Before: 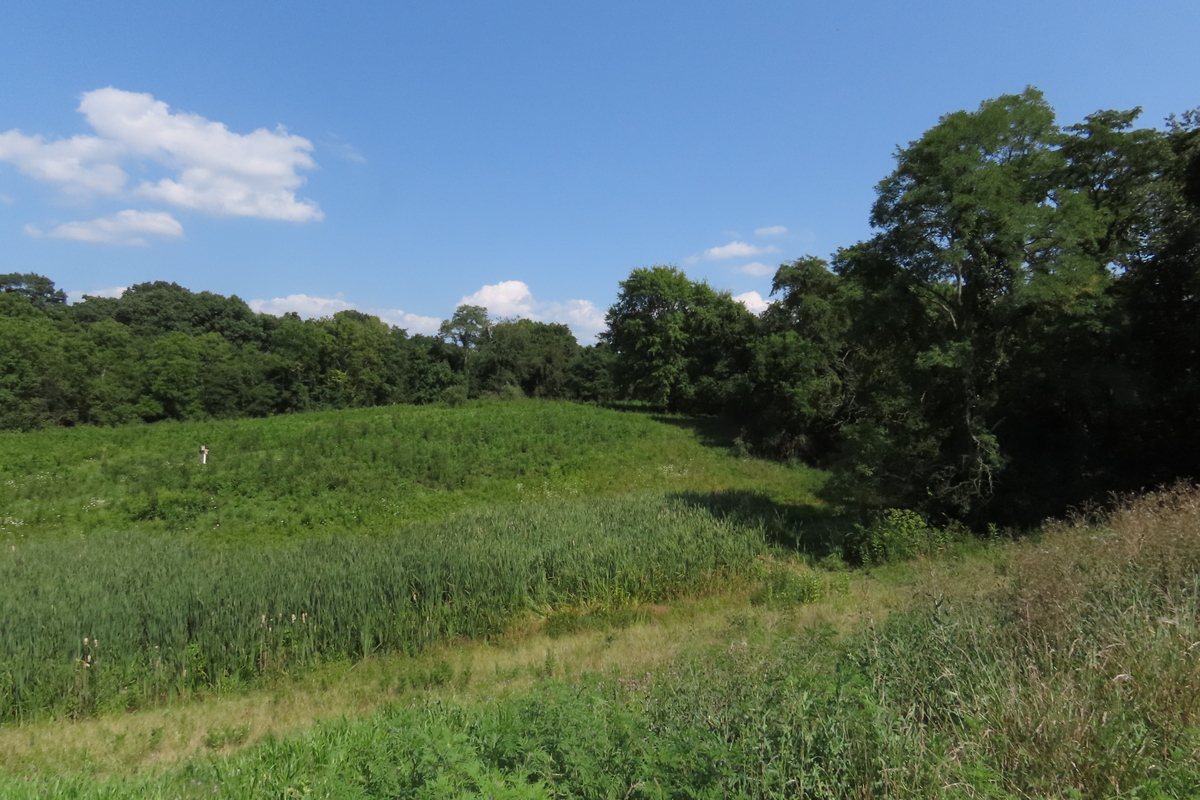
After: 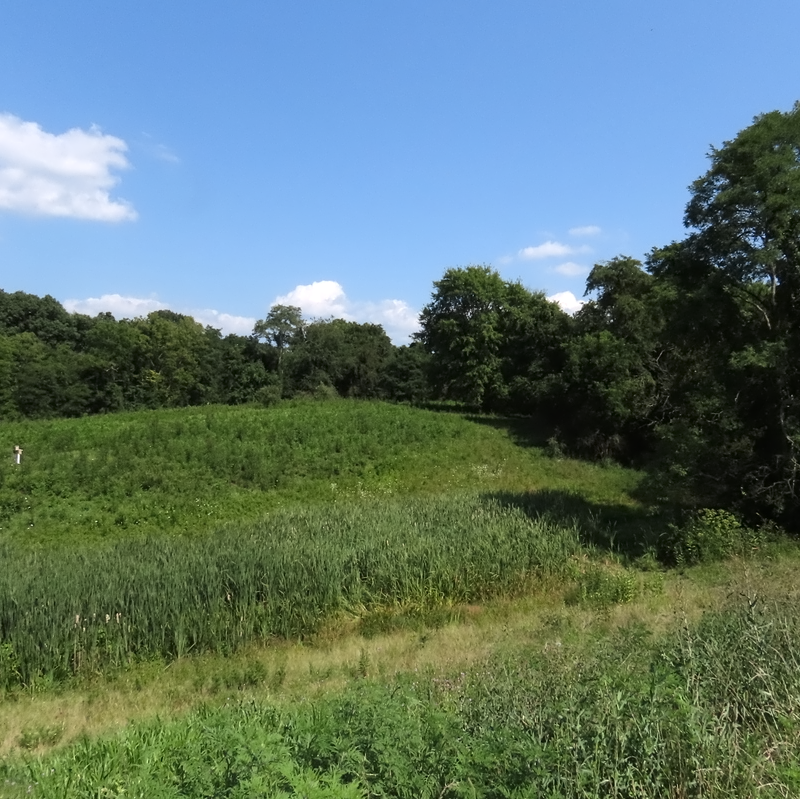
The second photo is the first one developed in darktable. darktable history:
crop and rotate: left 15.546%, right 17.787%
tone equalizer: -8 EV -0.417 EV, -7 EV -0.389 EV, -6 EV -0.333 EV, -5 EV -0.222 EV, -3 EV 0.222 EV, -2 EV 0.333 EV, -1 EV 0.389 EV, +0 EV 0.417 EV, edges refinement/feathering 500, mask exposure compensation -1.57 EV, preserve details no
contrast equalizer: y [[0.5 ×4, 0.525, 0.667], [0.5 ×6], [0.5 ×6], [0 ×4, 0.042, 0], [0, 0, 0.004, 0.1, 0.191, 0.131]]
